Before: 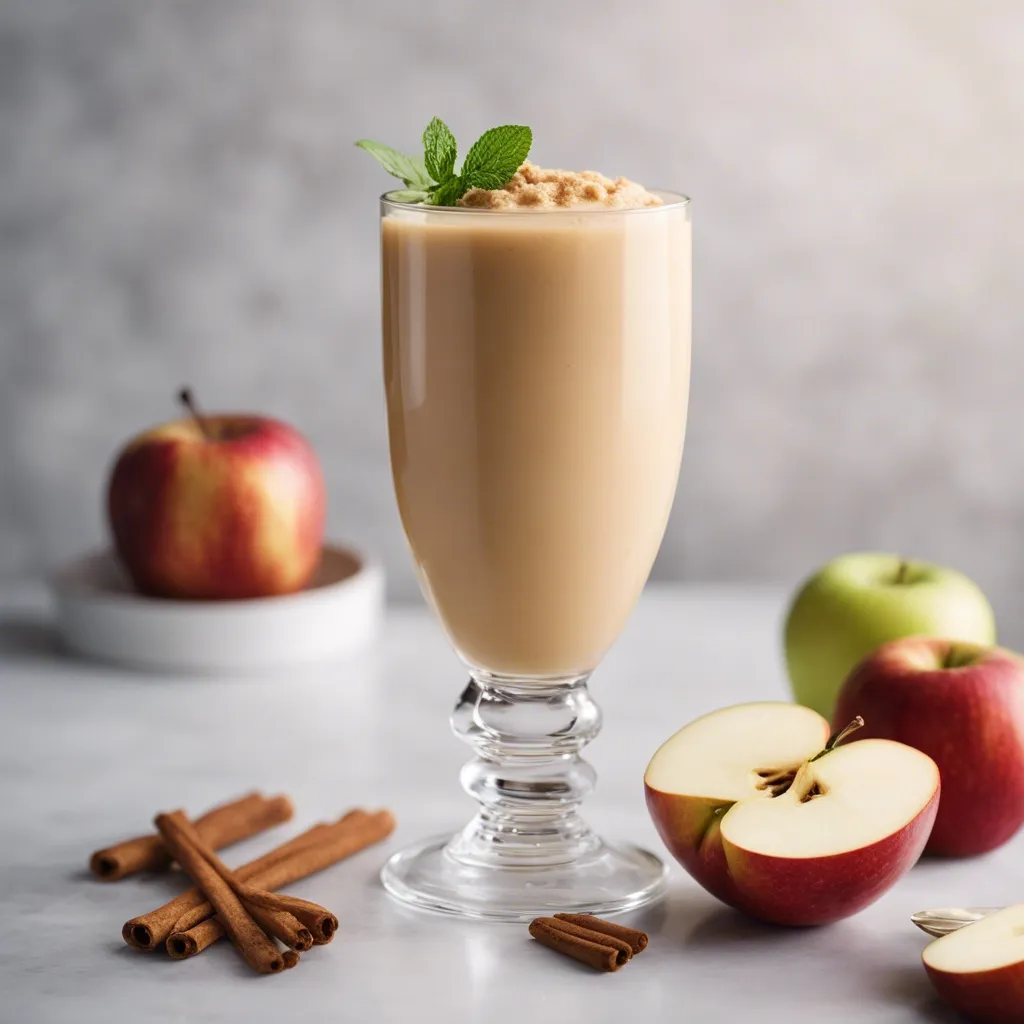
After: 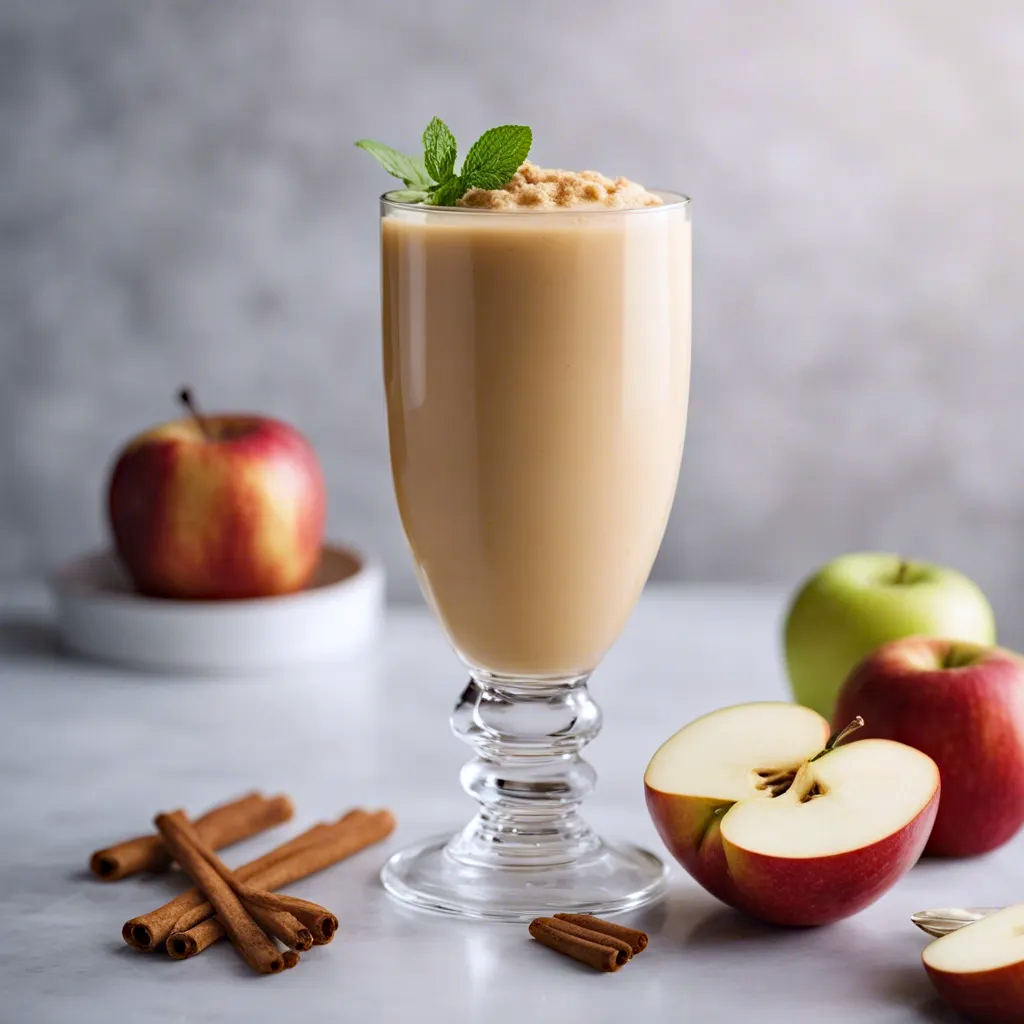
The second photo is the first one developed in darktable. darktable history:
sharpen: radius 5.325, amount 0.312, threshold 26.433
white balance: red 0.983, blue 1.036
haze removal: compatibility mode true, adaptive false
